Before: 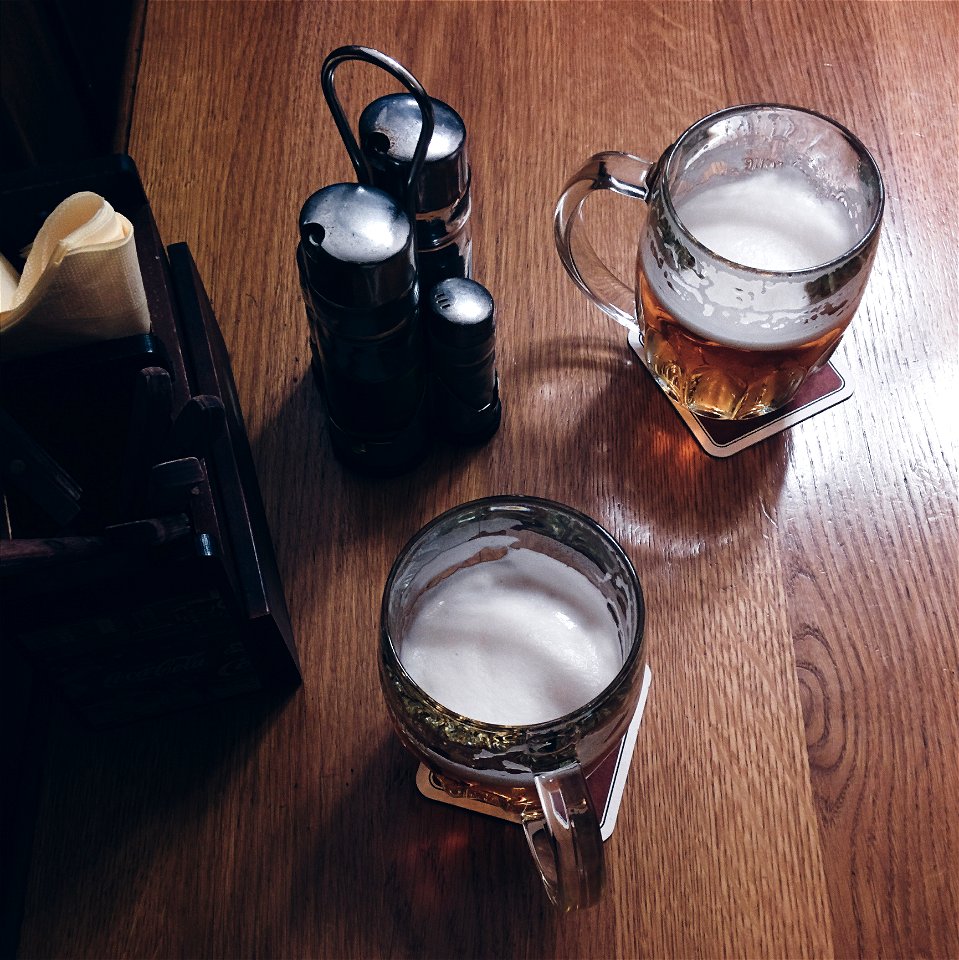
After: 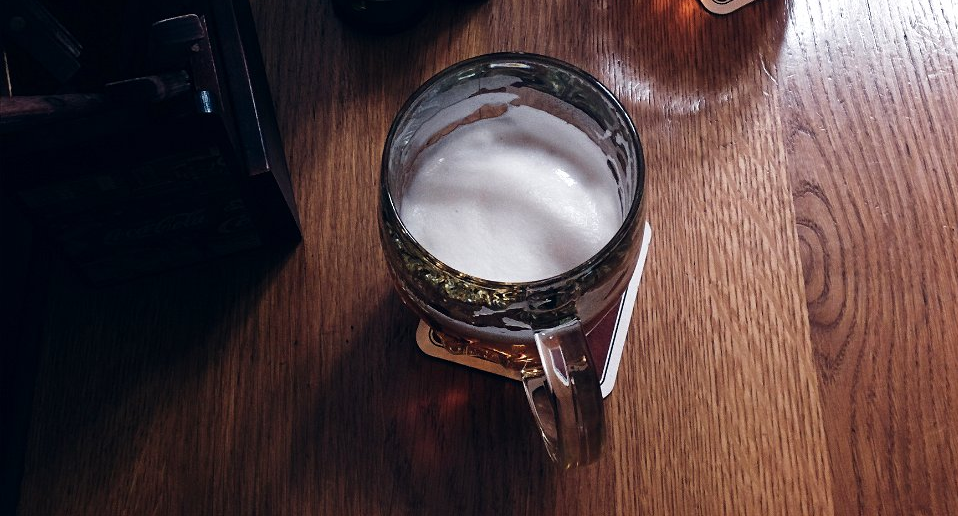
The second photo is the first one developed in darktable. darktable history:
crop and rotate: top 46.237%
white balance: emerald 1
